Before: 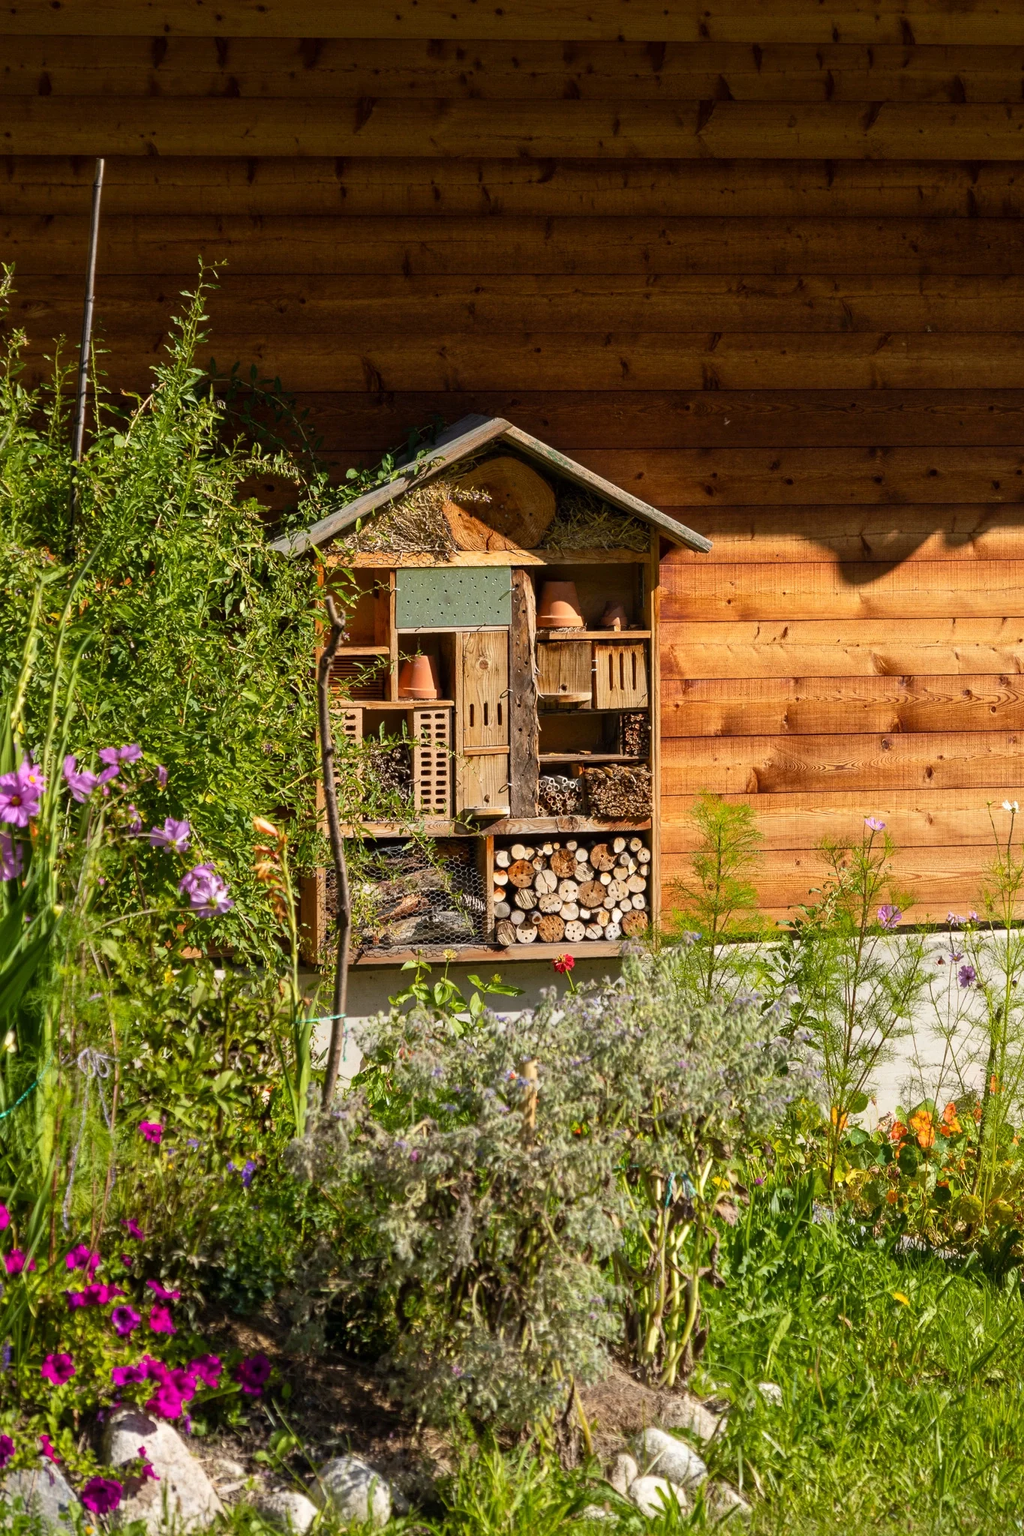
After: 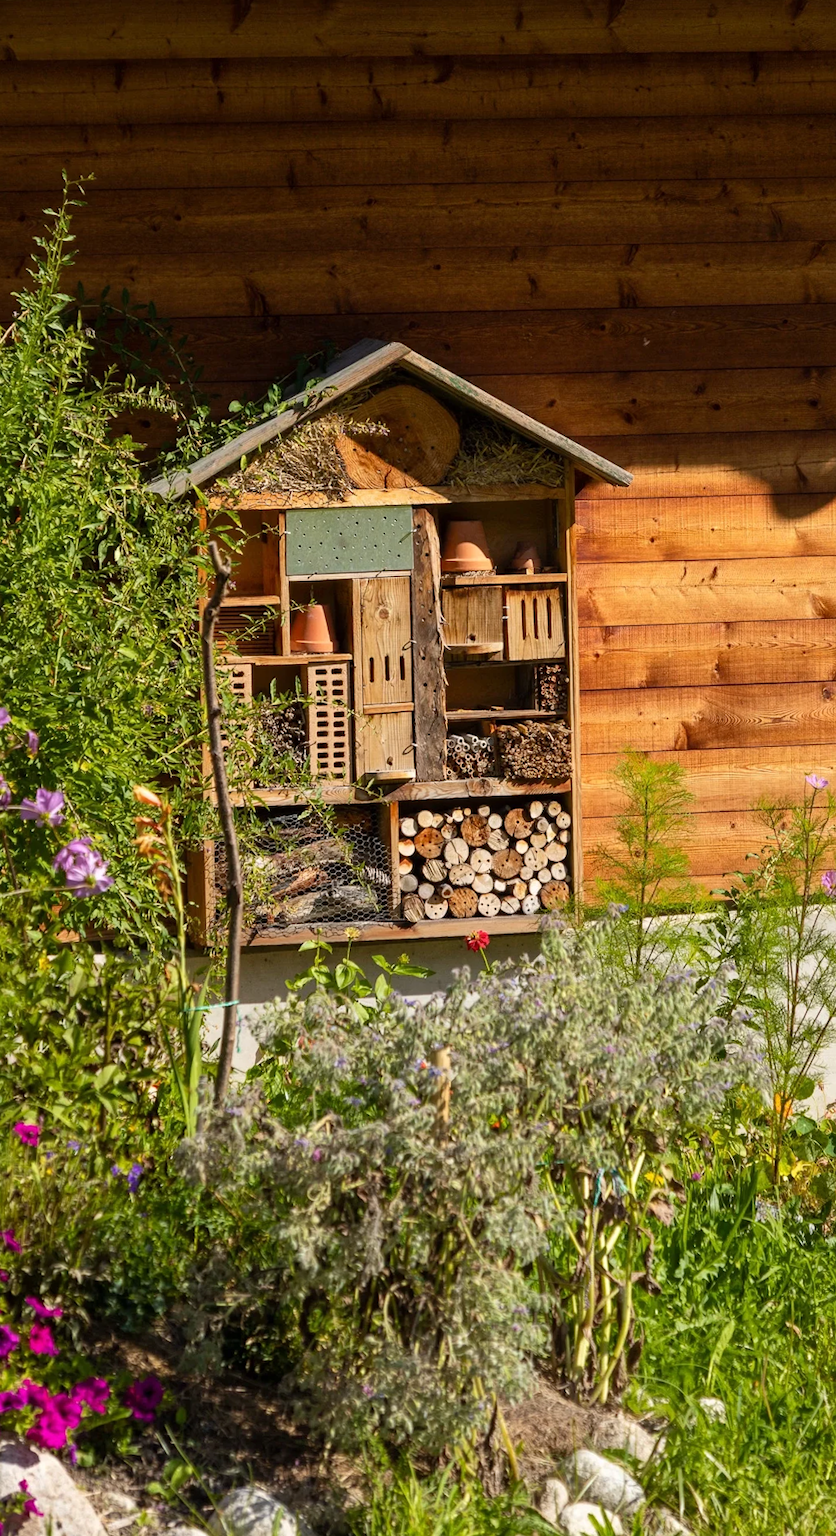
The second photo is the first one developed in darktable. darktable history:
crop and rotate: left 13.15%, top 5.251%, right 12.609%
white balance: emerald 1
rotate and perspective: rotation -1°, crop left 0.011, crop right 0.989, crop top 0.025, crop bottom 0.975
